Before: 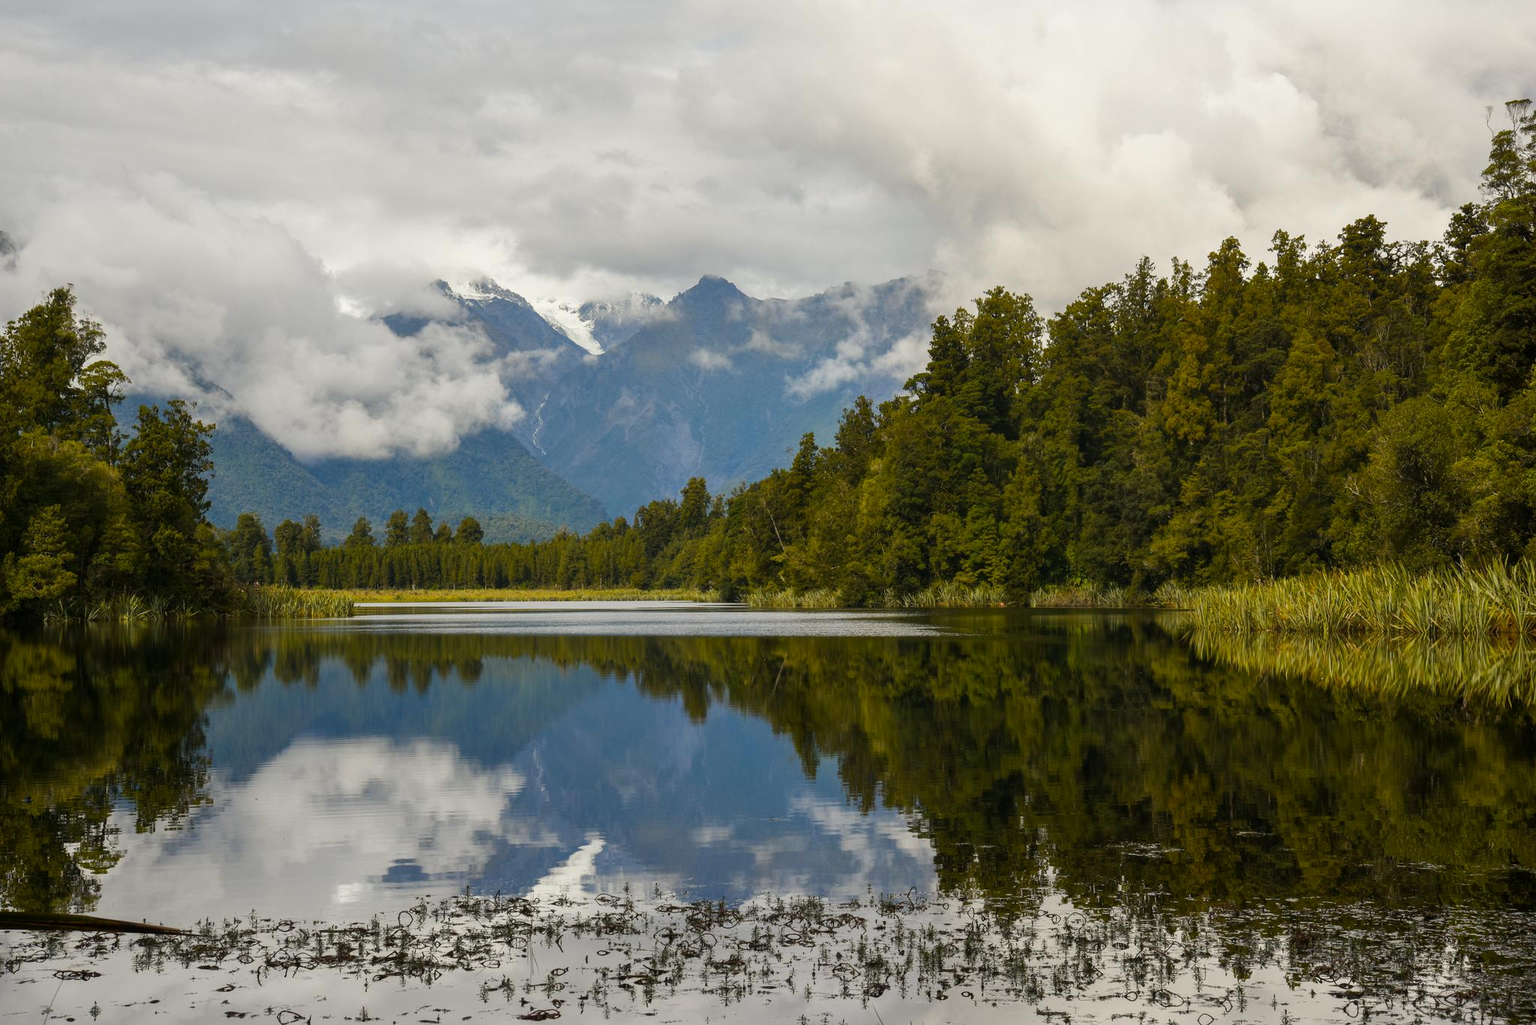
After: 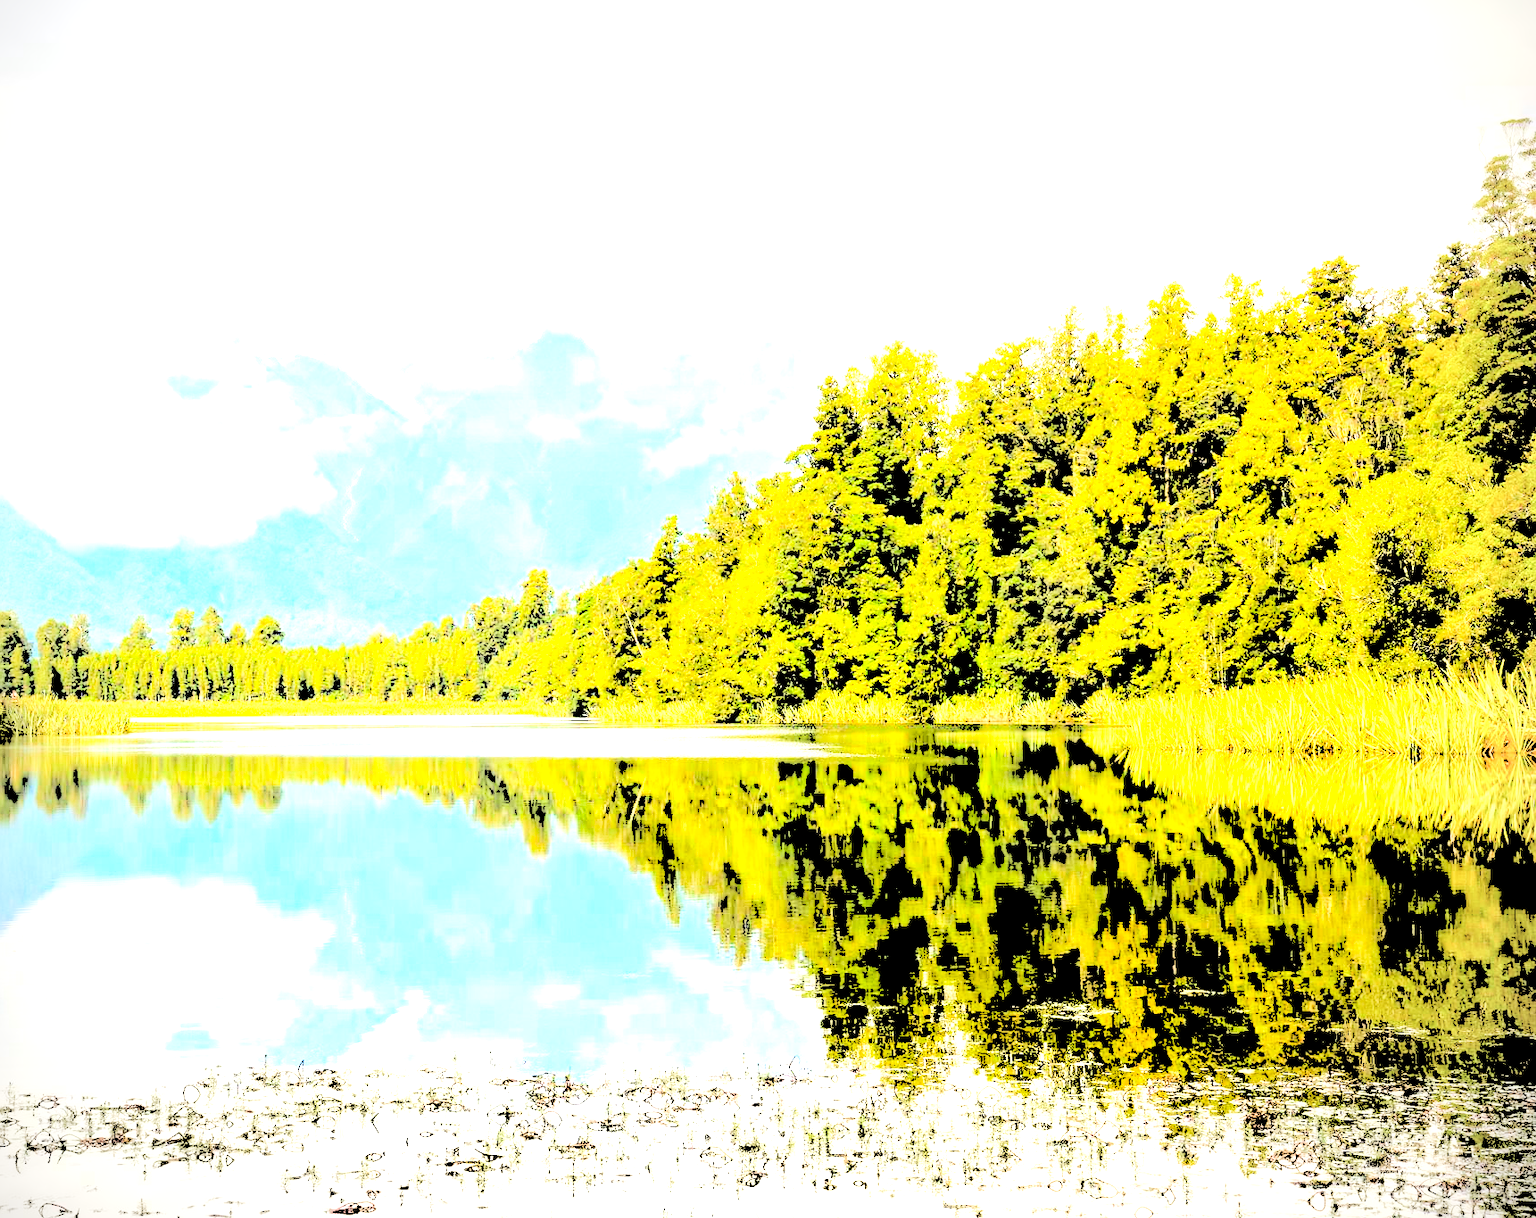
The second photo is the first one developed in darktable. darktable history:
exposure: black level correction 0, exposure 1.387 EV, compensate highlight preservation false
crop: left 15.923%
levels: levels [0.246, 0.256, 0.506]
vignetting: fall-off radius 60.91%
